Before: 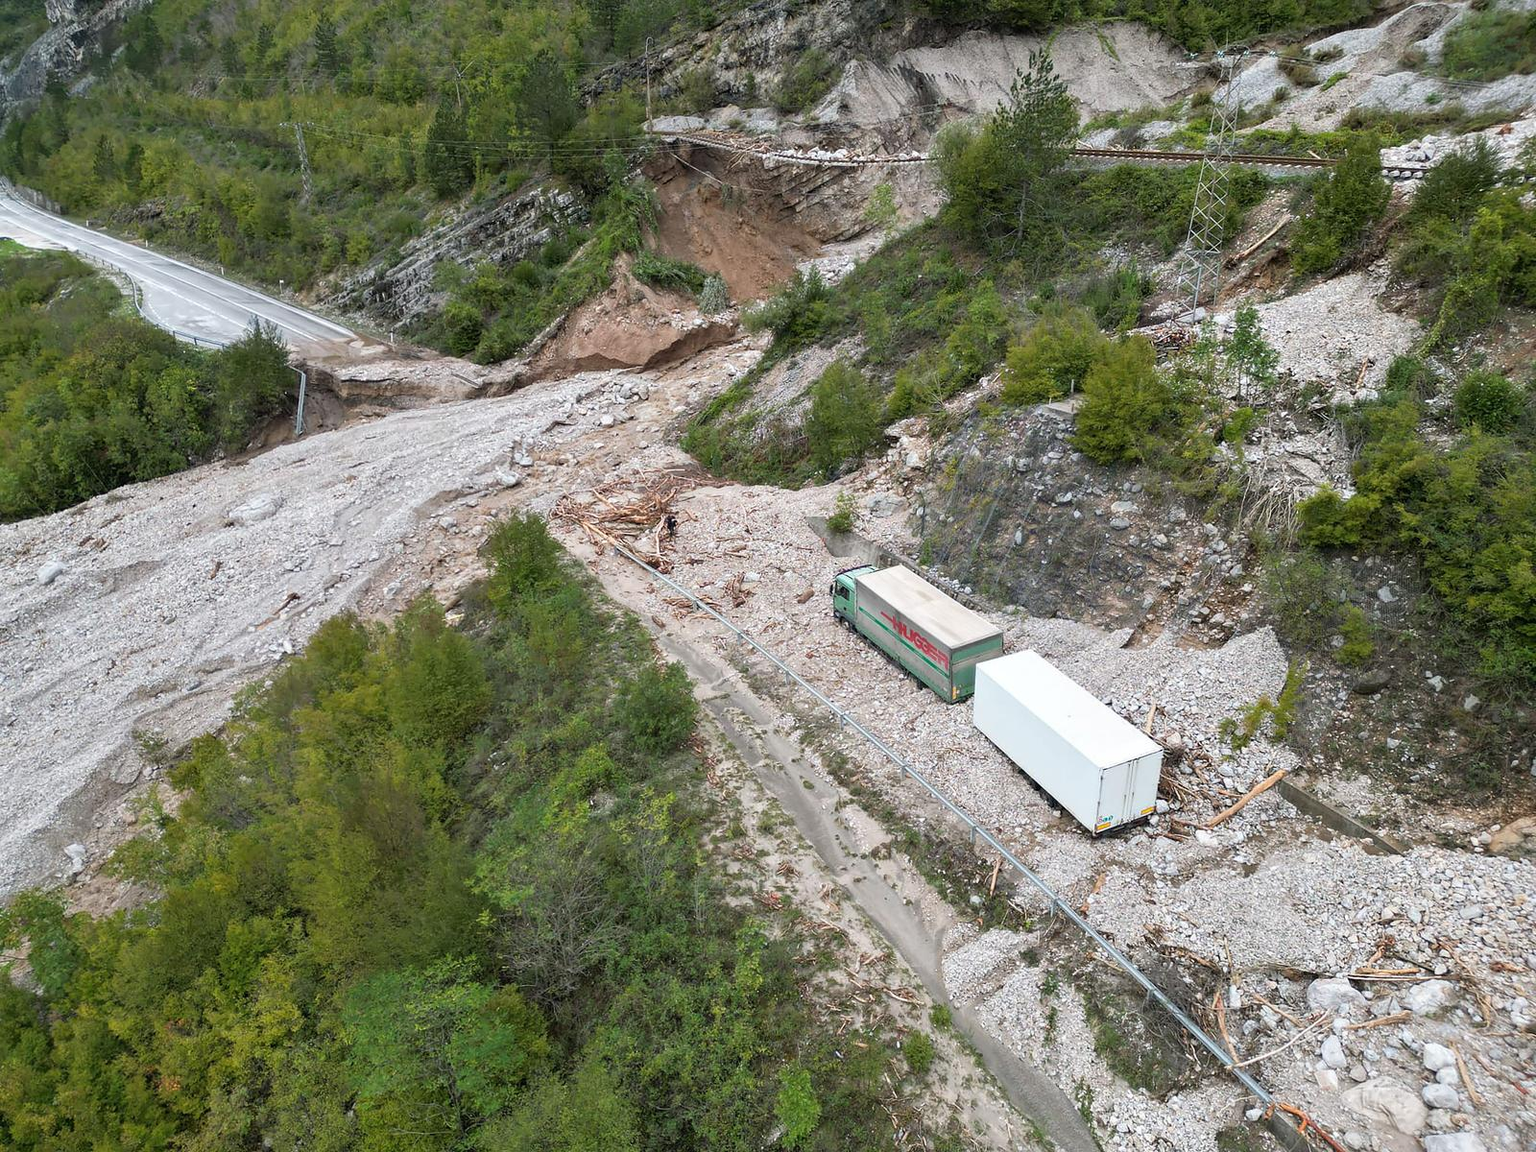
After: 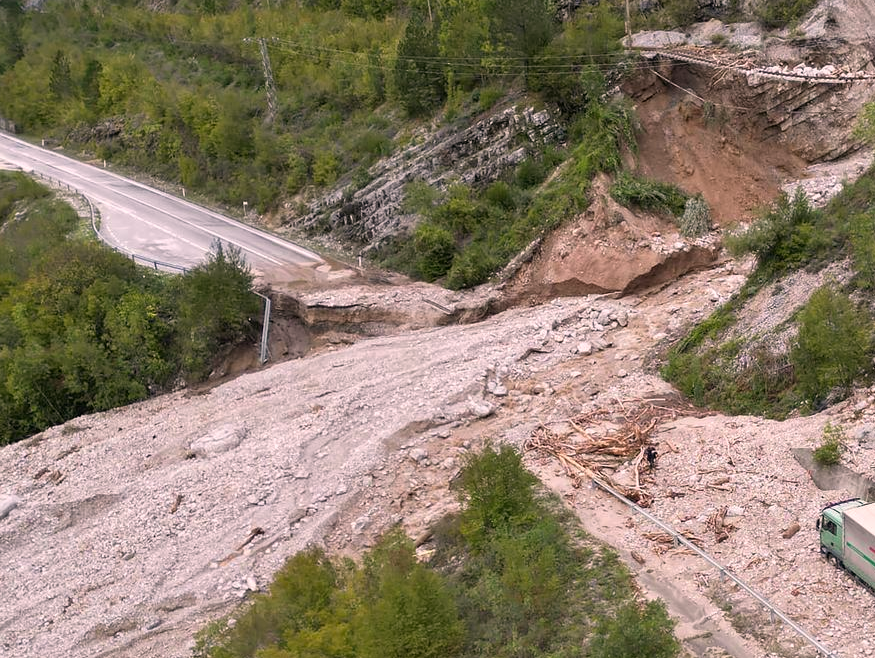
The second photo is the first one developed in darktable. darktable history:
crop and rotate: left 3.047%, top 7.509%, right 42.236%, bottom 37.598%
color correction: highlights a* 12.23, highlights b* 5.41
